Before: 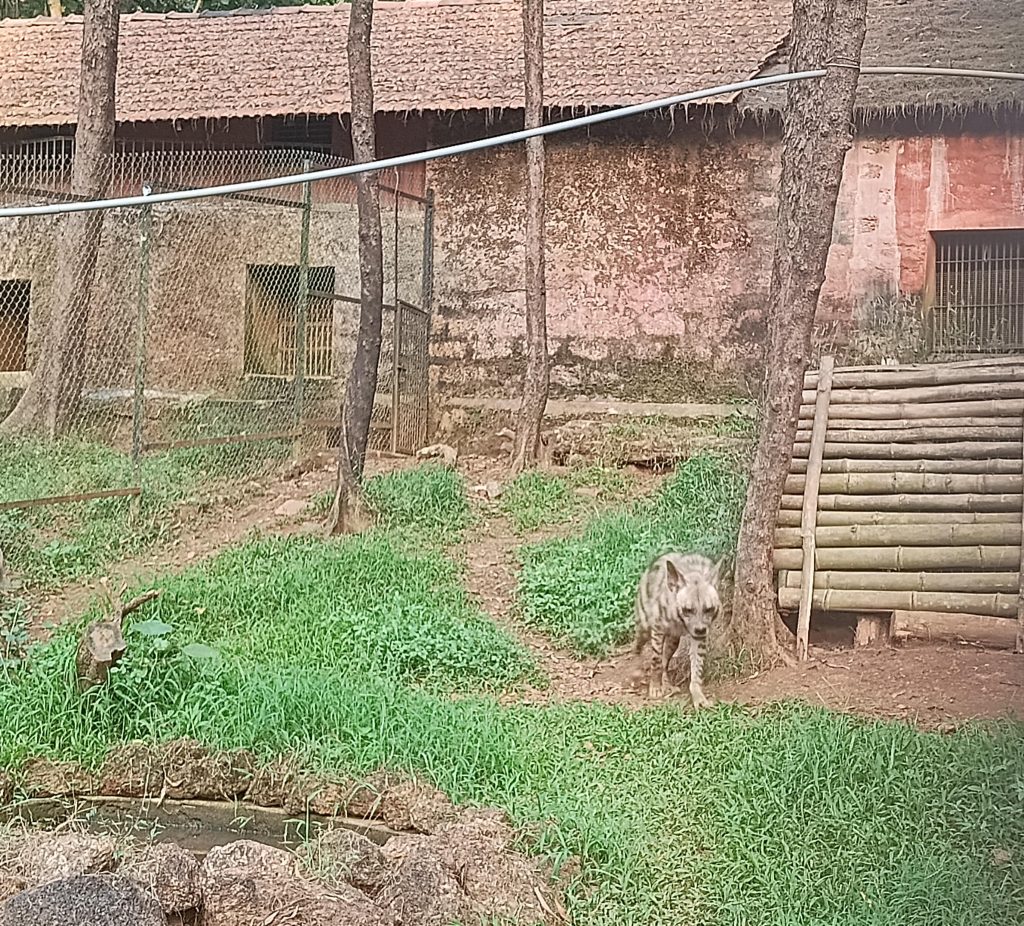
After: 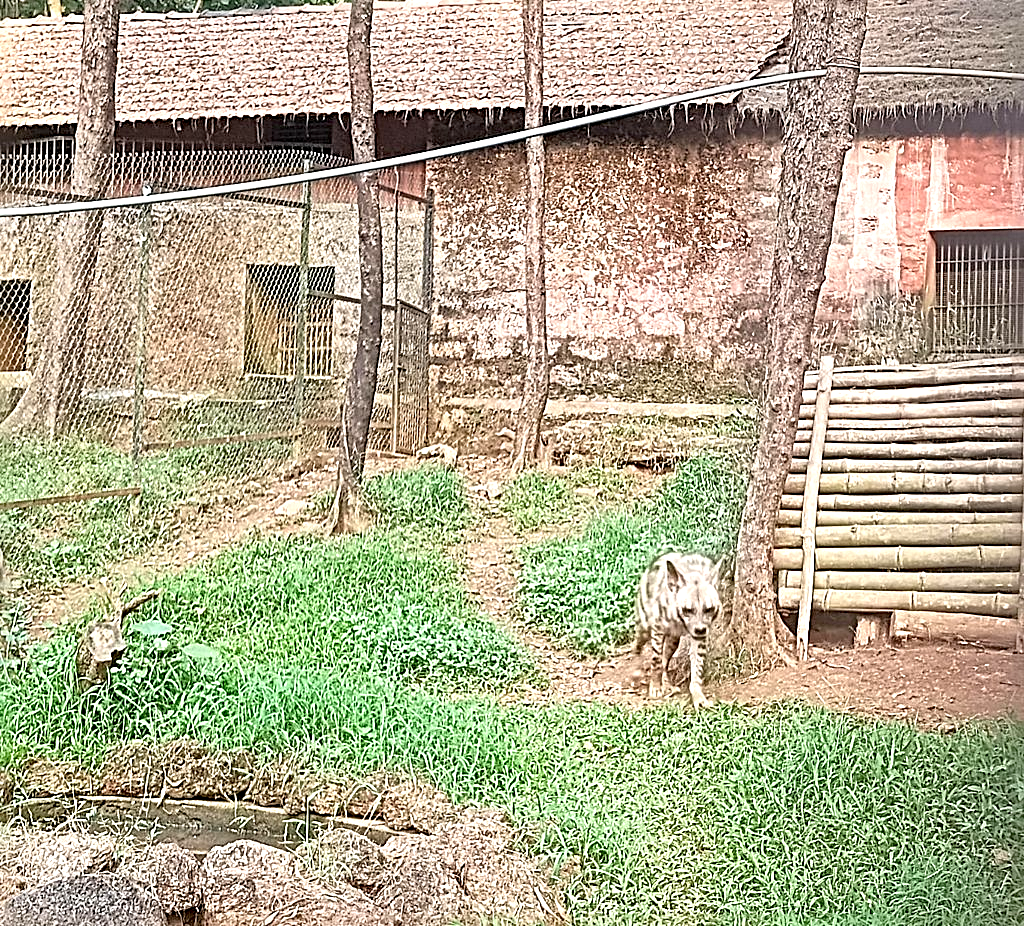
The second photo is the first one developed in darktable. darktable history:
tone equalizer: -8 EV -0.762 EV, -7 EV -0.728 EV, -6 EV -0.596 EV, -5 EV -0.414 EV, -3 EV 0.394 EV, -2 EV 0.6 EV, -1 EV 0.686 EV, +0 EV 0.739 EV
exposure: black level correction 0.012, compensate highlight preservation false
sharpen: radius 4.844
